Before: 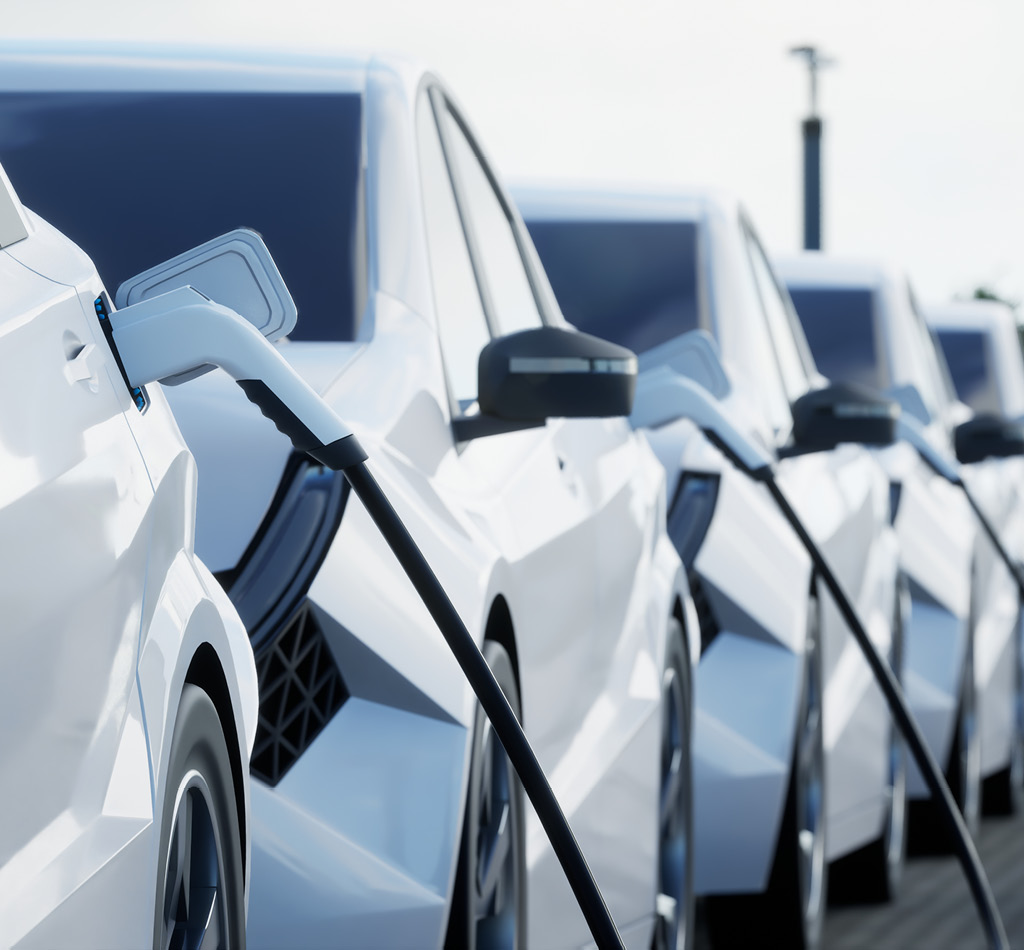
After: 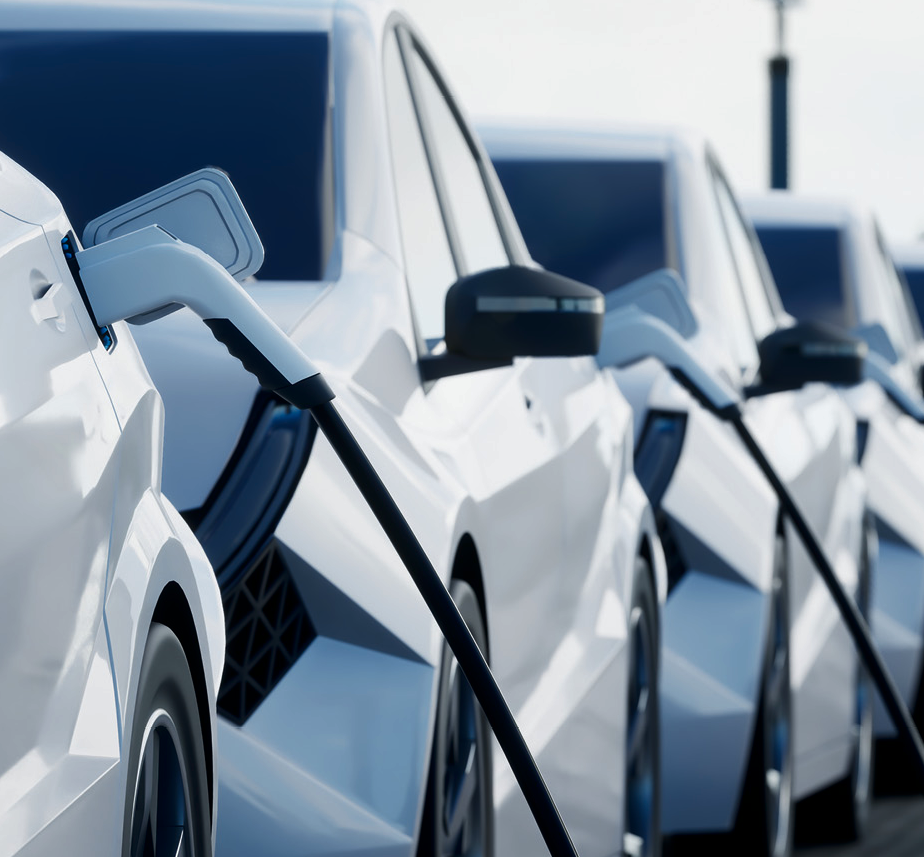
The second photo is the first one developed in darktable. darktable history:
crop: left 3.305%, top 6.436%, right 6.389%, bottom 3.258%
rotate and perspective: automatic cropping off
contrast brightness saturation: brightness -0.2, saturation 0.08
